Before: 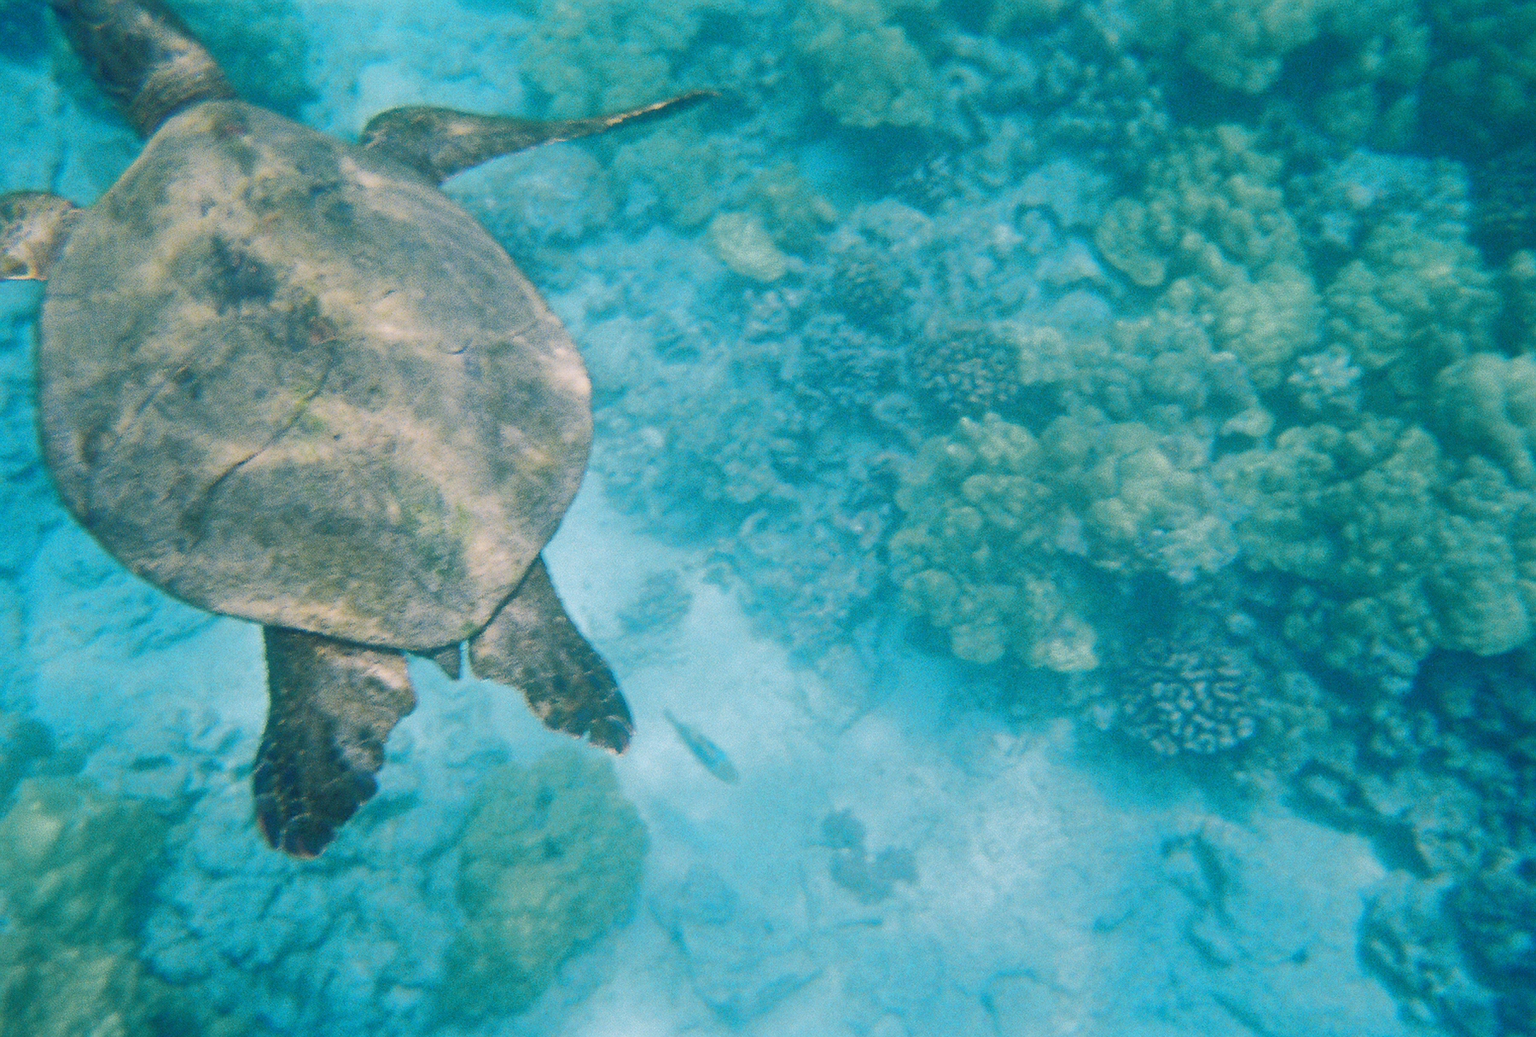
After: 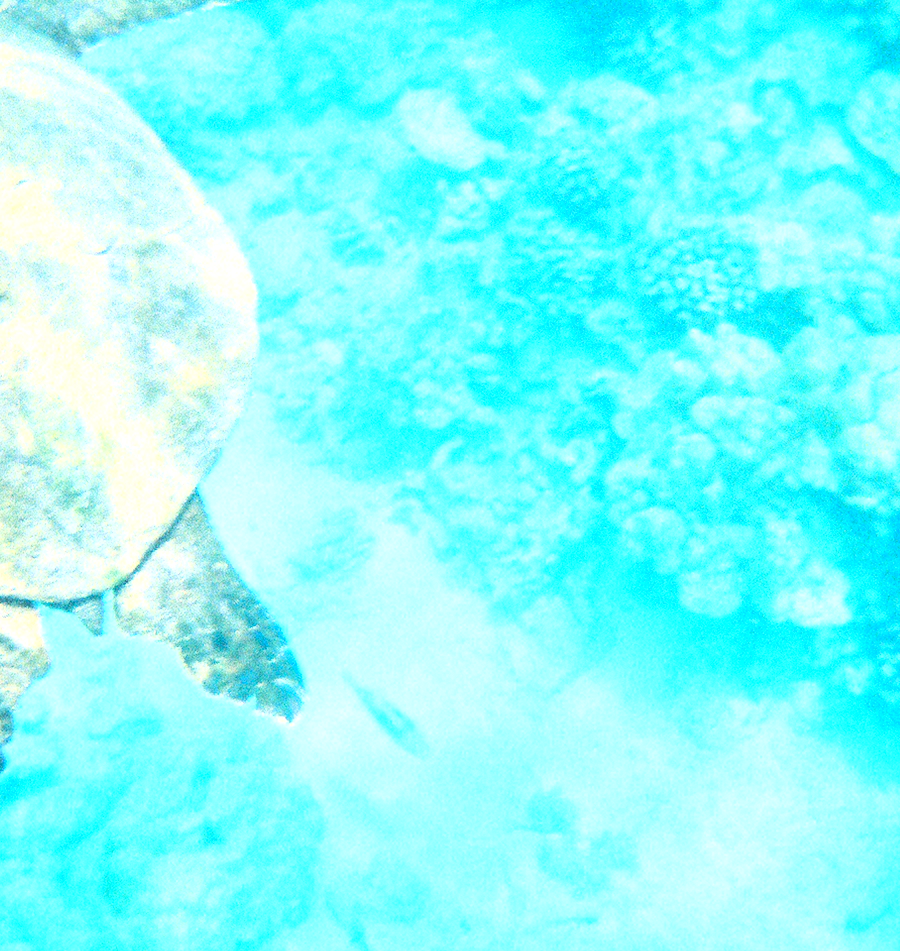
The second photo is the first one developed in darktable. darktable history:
base curve: curves: ch0 [(0, 0) (0.007, 0.004) (0.027, 0.03) (0.046, 0.07) (0.207, 0.54) (0.442, 0.872) (0.673, 0.972) (1, 1)]
exposure: black level correction 0, exposure 1.001 EV, compensate highlight preservation false
local contrast: detail 139%
crop and rotate: angle 0.023°, left 24.208%, top 13.199%, right 25.71%, bottom 8.471%
tone equalizer: -8 EV 0.078 EV, edges refinement/feathering 500, mask exposure compensation -1.57 EV, preserve details no
